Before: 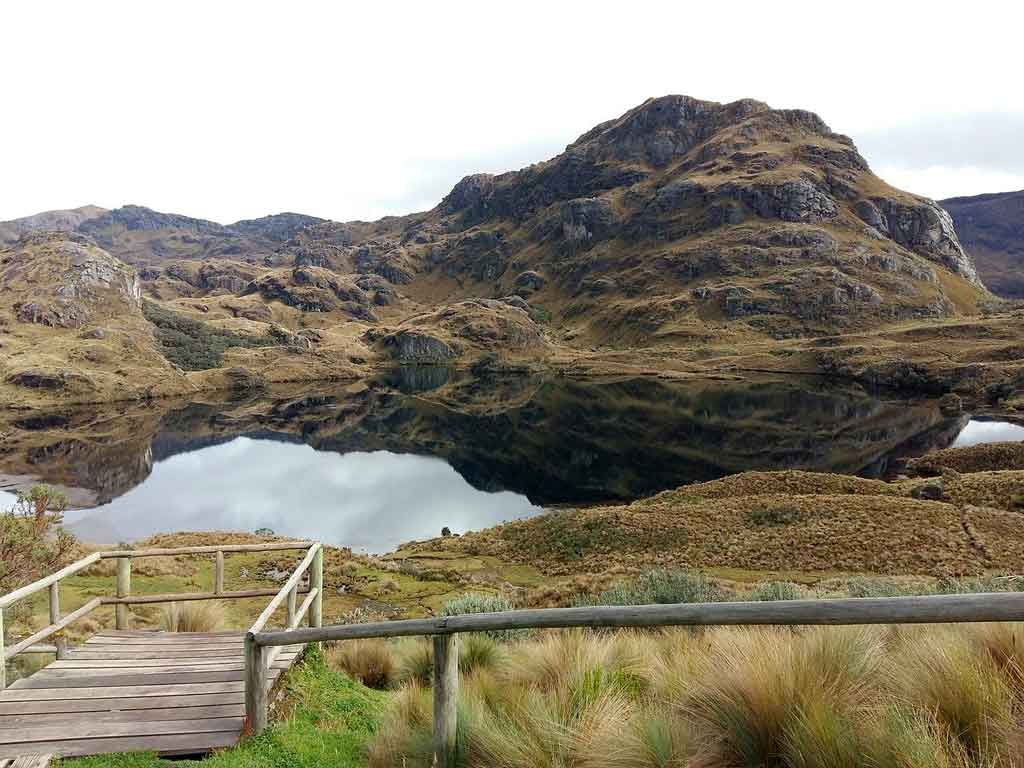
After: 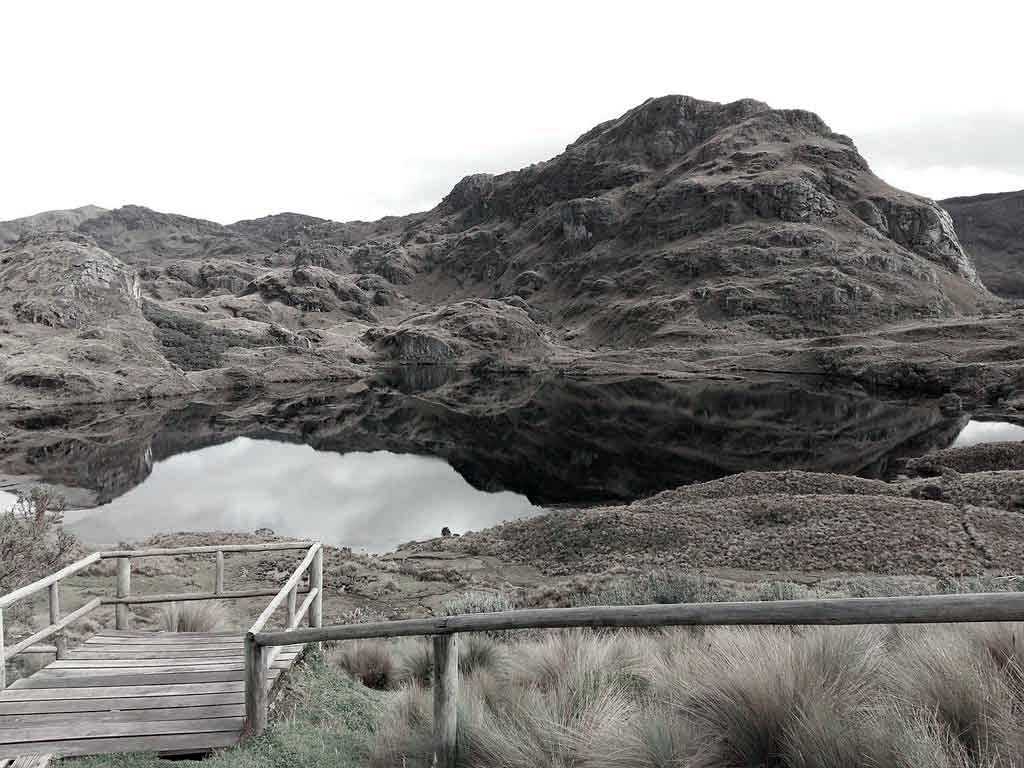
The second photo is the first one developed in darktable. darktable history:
color contrast: green-magenta contrast 0.3, blue-yellow contrast 0.15
white balance: emerald 1
haze removal: compatibility mode true, adaptive false
